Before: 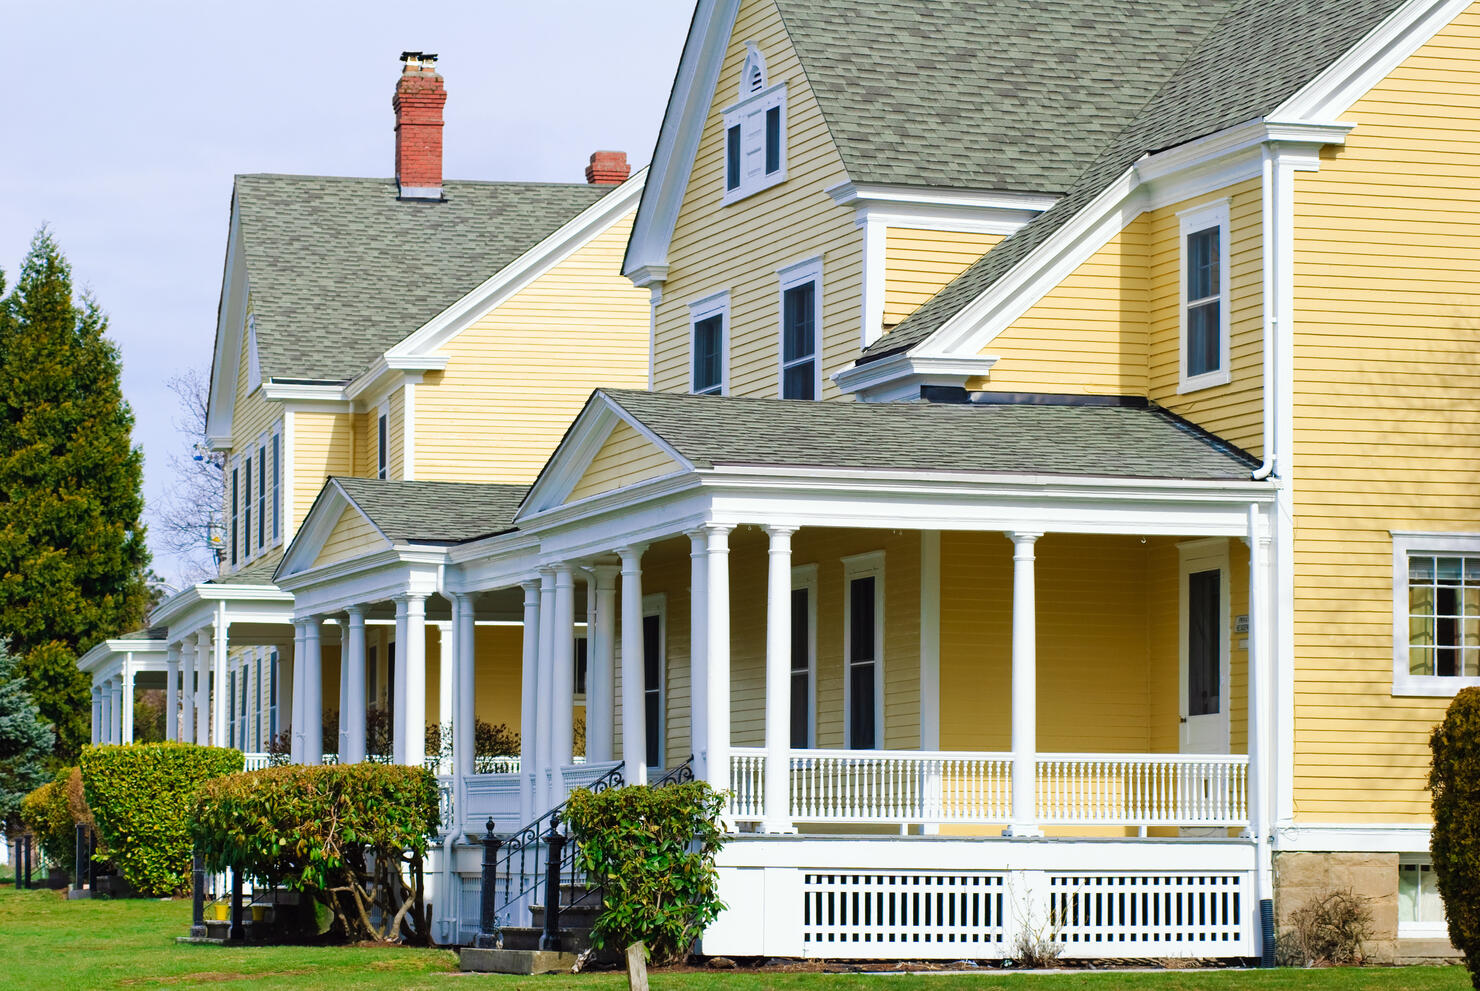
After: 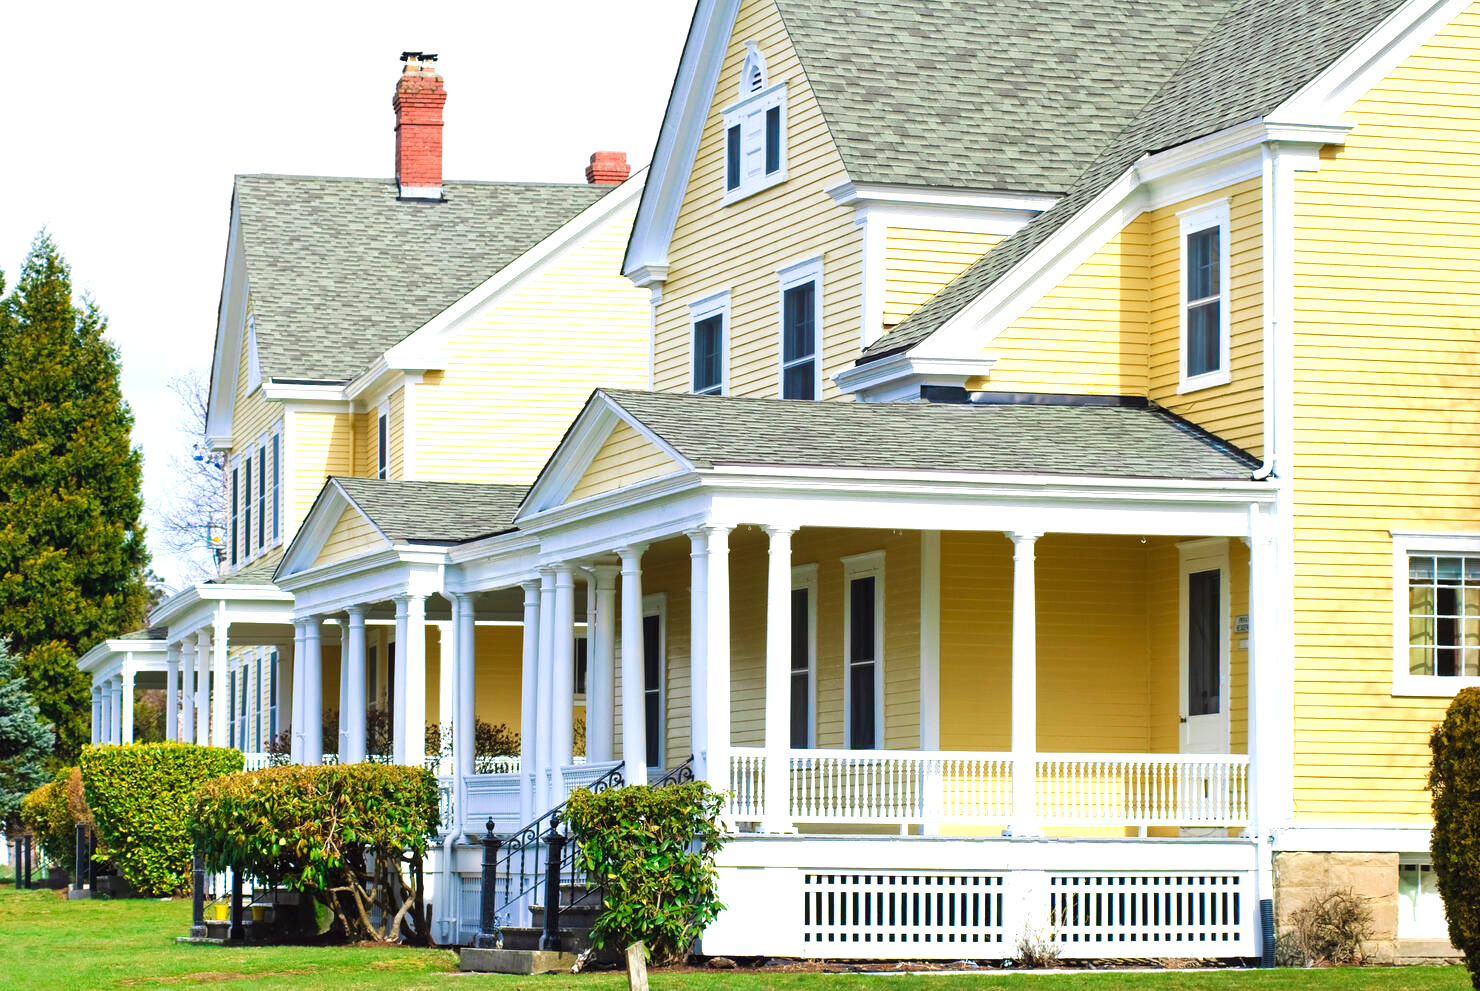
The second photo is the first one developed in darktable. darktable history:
exposure: black level correction 0, exposure 0.695 EV, compensate exposure bias true, compensate highlight preservation false
